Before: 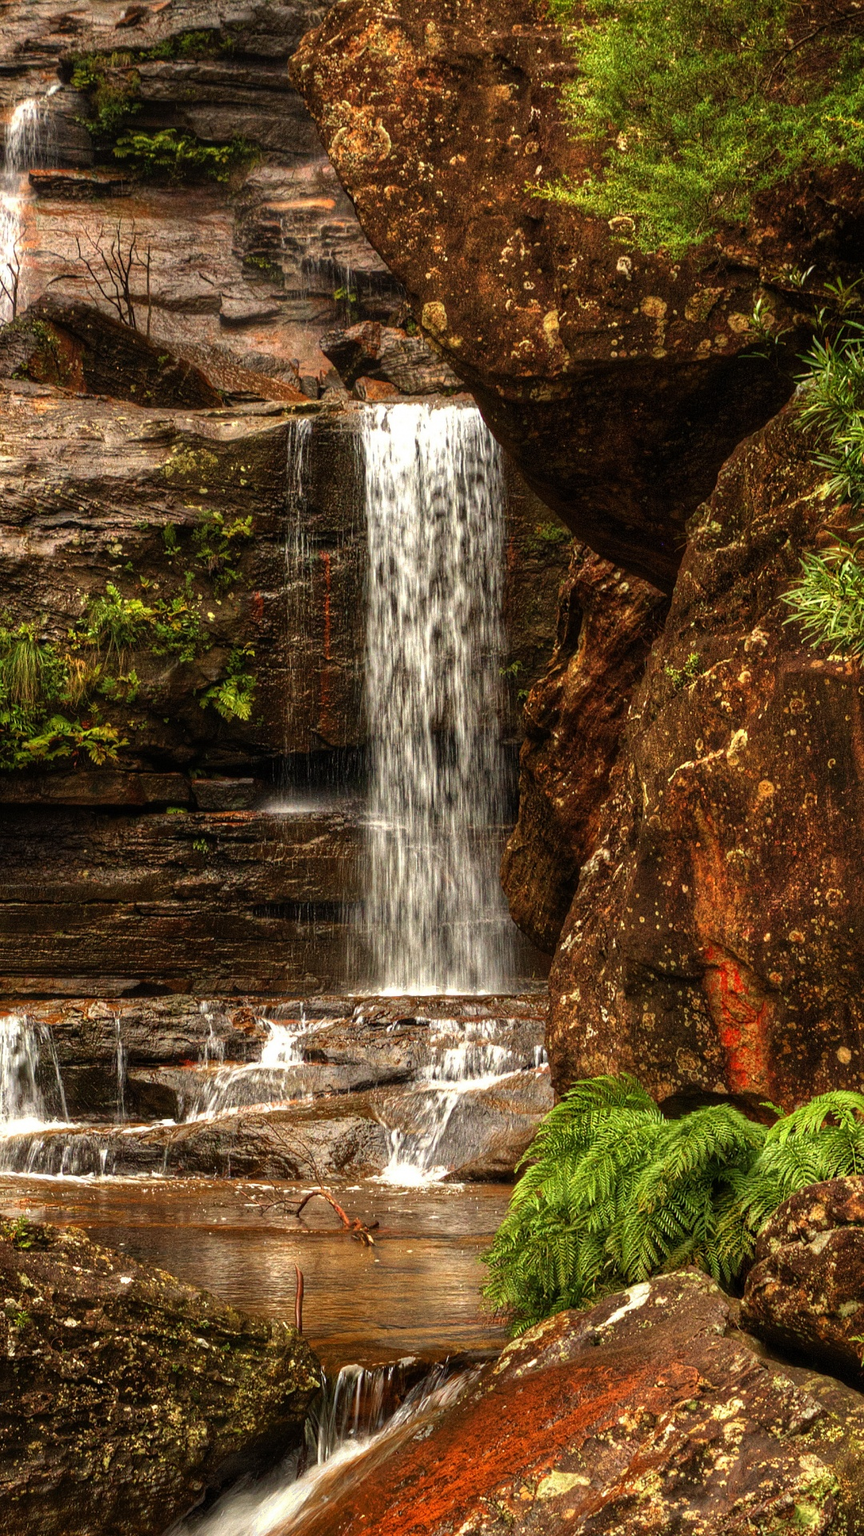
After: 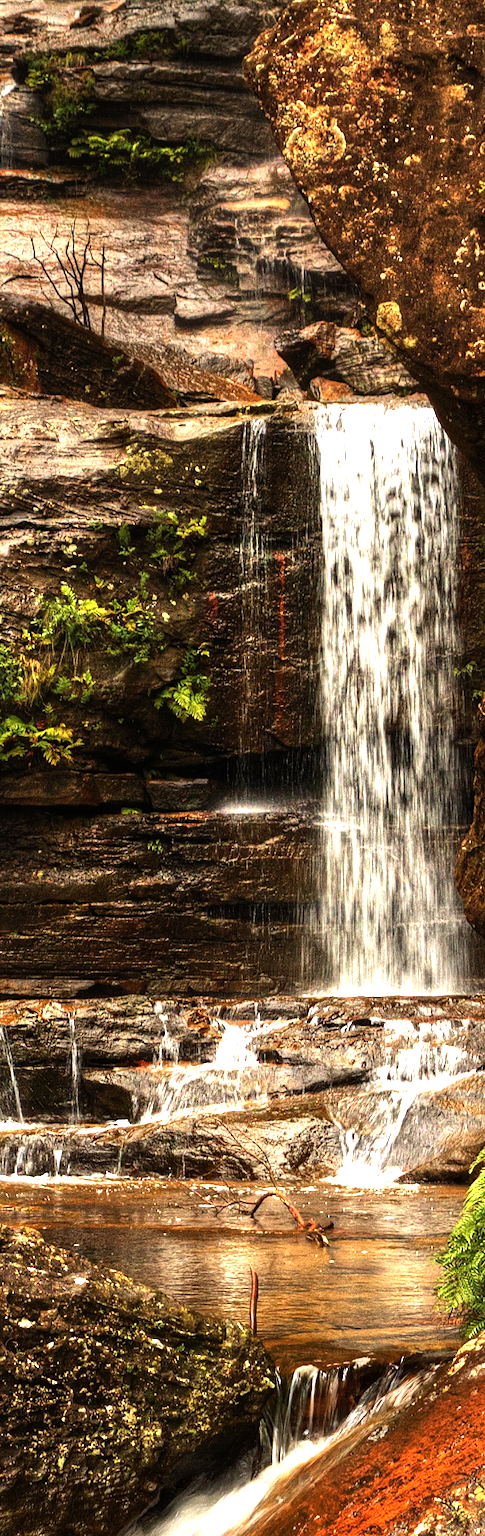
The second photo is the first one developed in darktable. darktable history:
crop: left 5.324%, right 38.459%
tone equalizer: -8 EV -0.784 EV, -7 EV -0.697 EV, -6 EV -0.601 EV, -5 EV -0.392 EV, -3 EV 0.371 EV, -2 EV 0.6 EV, -1 EV 0.688 EV, +0 EV 0.722 EV, edges refinement/feathering 500, mask exposure compensation -1.57 EV, preserve details no
exposure: black level correction 0, exposure 0.499 EV, compensate highlight preservation false
